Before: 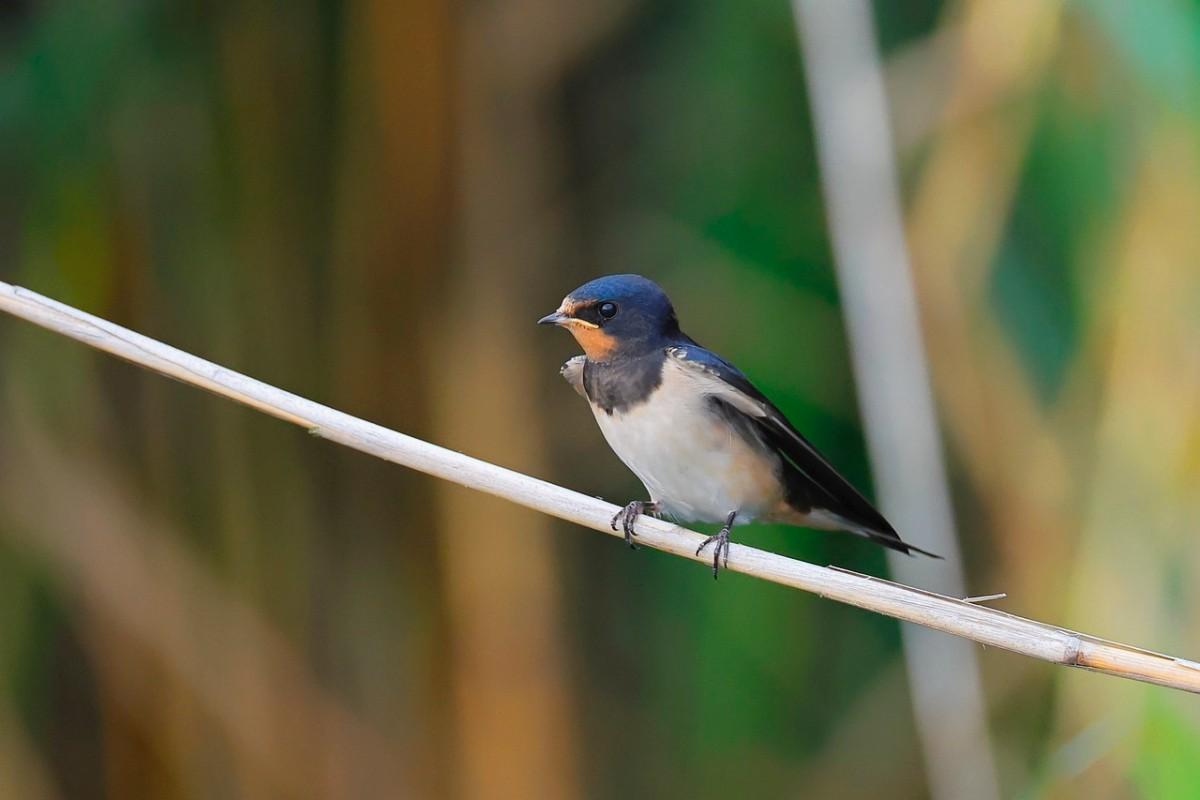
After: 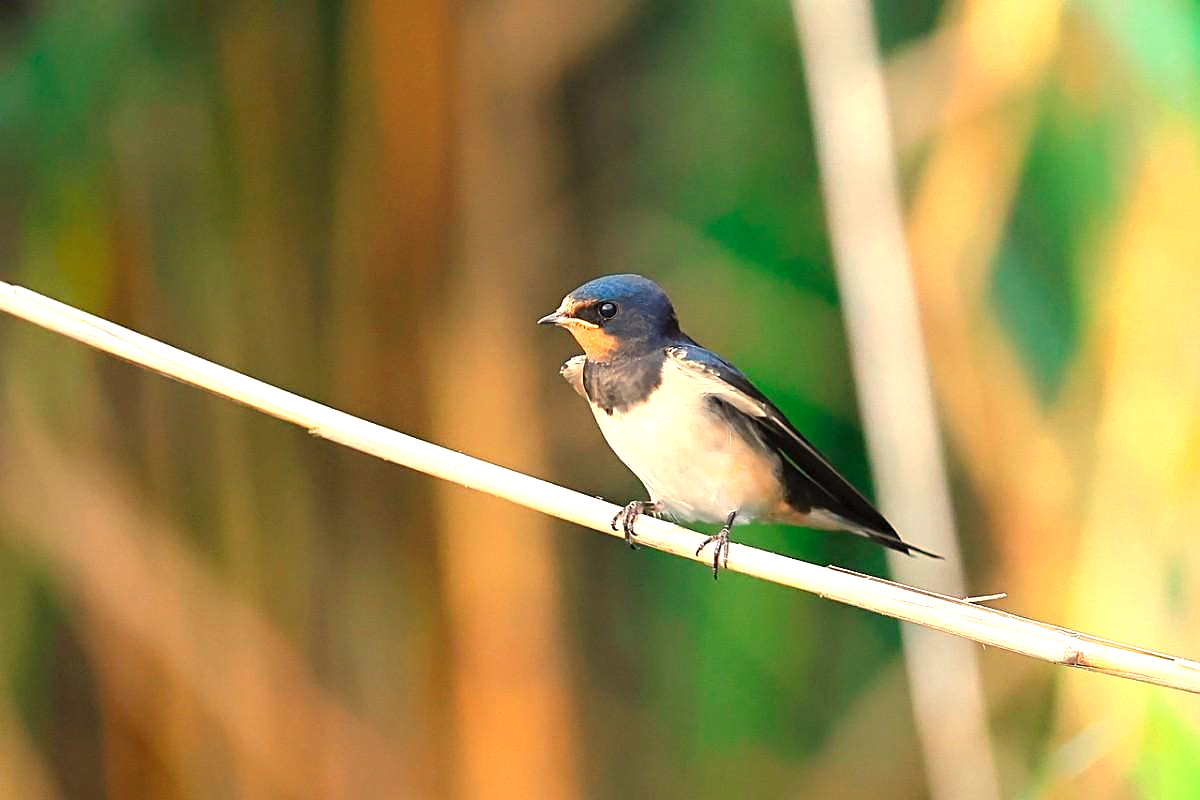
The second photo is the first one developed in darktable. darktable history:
exposure: black level correction 0, exposure 1.1 EV, compensate exposure bias true, compensate highlight preservation false
color balance: mode lift, gamma, gain (sRGB), lift [0.97, 1, 1, 1], gamma [1.03, 1, 1, 1]
white balance: red 1.138, green 0.996, blue 0.812
sharpen: on, module defaults
